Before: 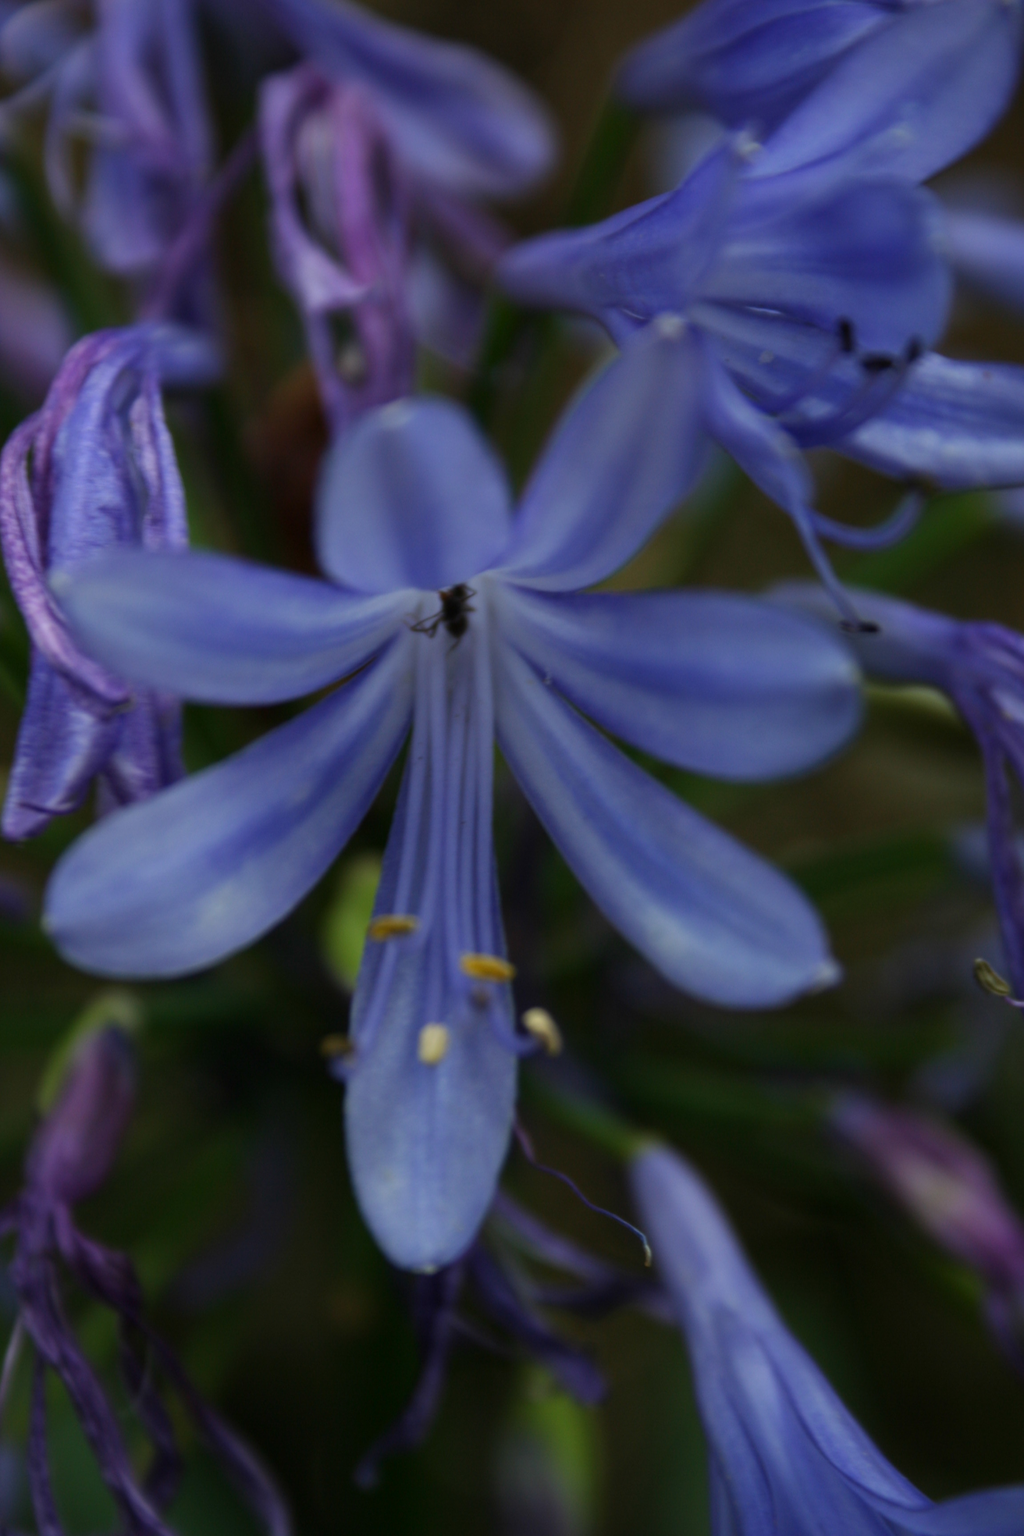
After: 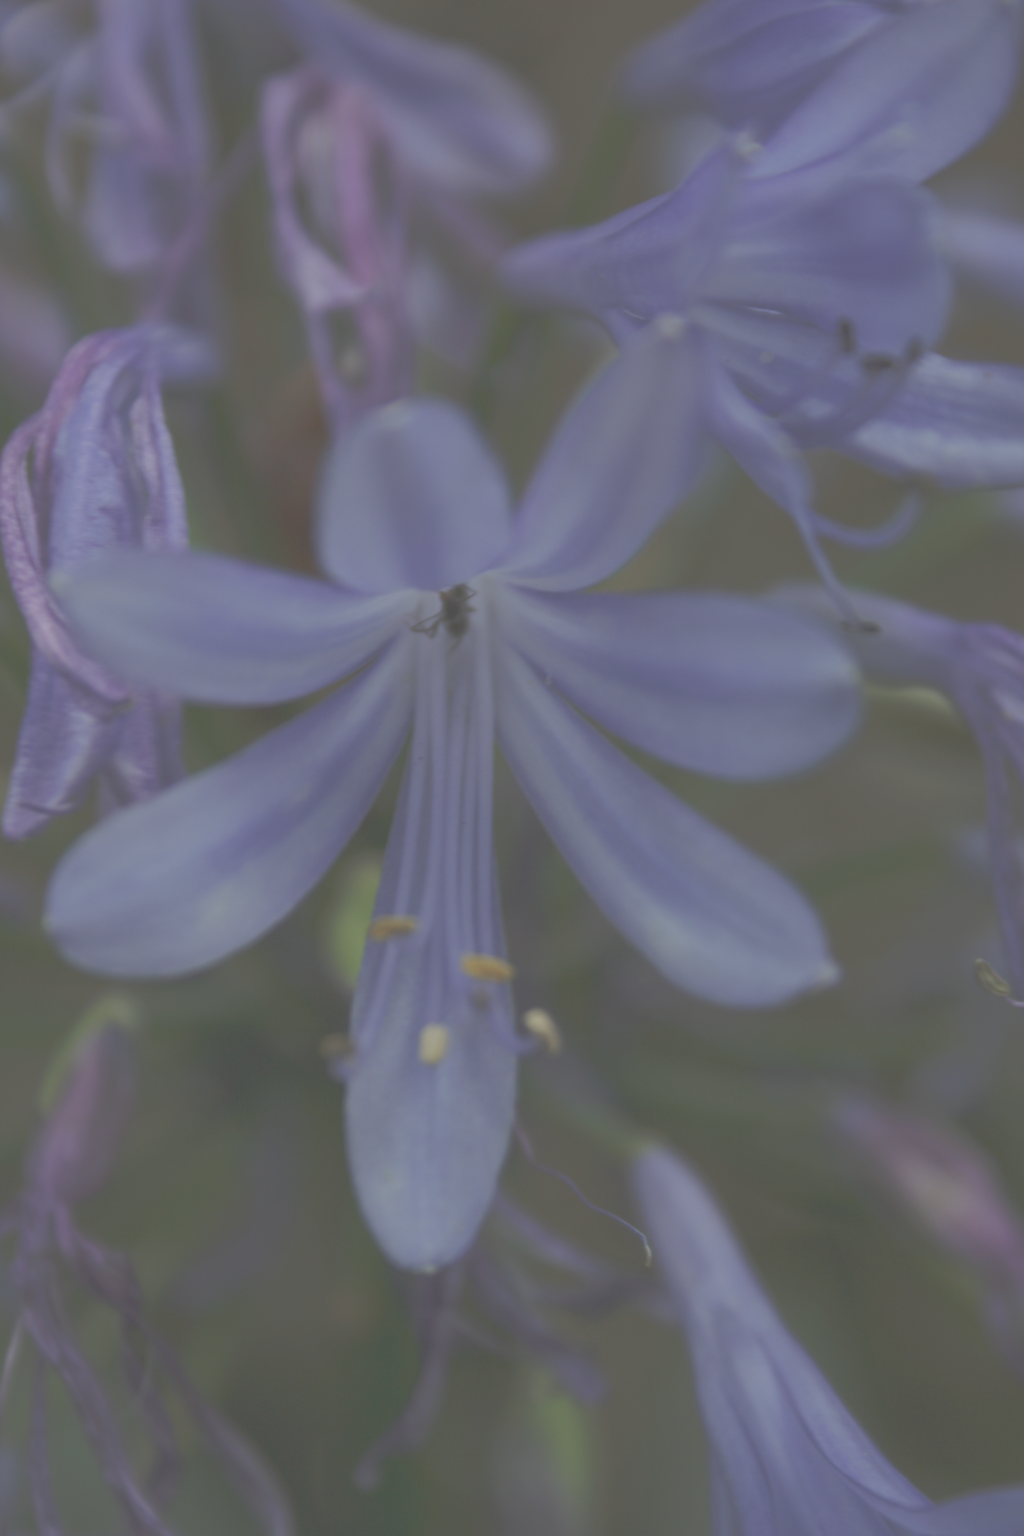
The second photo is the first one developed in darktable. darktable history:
sharpen: amount 0.2
tone curve: curves: ch0 [(0, 0) (0.003, 0.322) (0.011, 0.327) (0.025, 0.345) (0.044, 0.365) (0.069, 0.378) (0.1, 0.391) (0.136, 0.403) (0.177, 0.412) (0.224, 0.429) (0.277, 0.448) (0.335, 0.474) (0.399, 0.503) (0.468, 0.537) (0.543, 0.57) (0.623, 0.61) (0.709, 0.653) (0.801, 0.699) (0.898, 0.75) (1, 1)], preserve colors none
